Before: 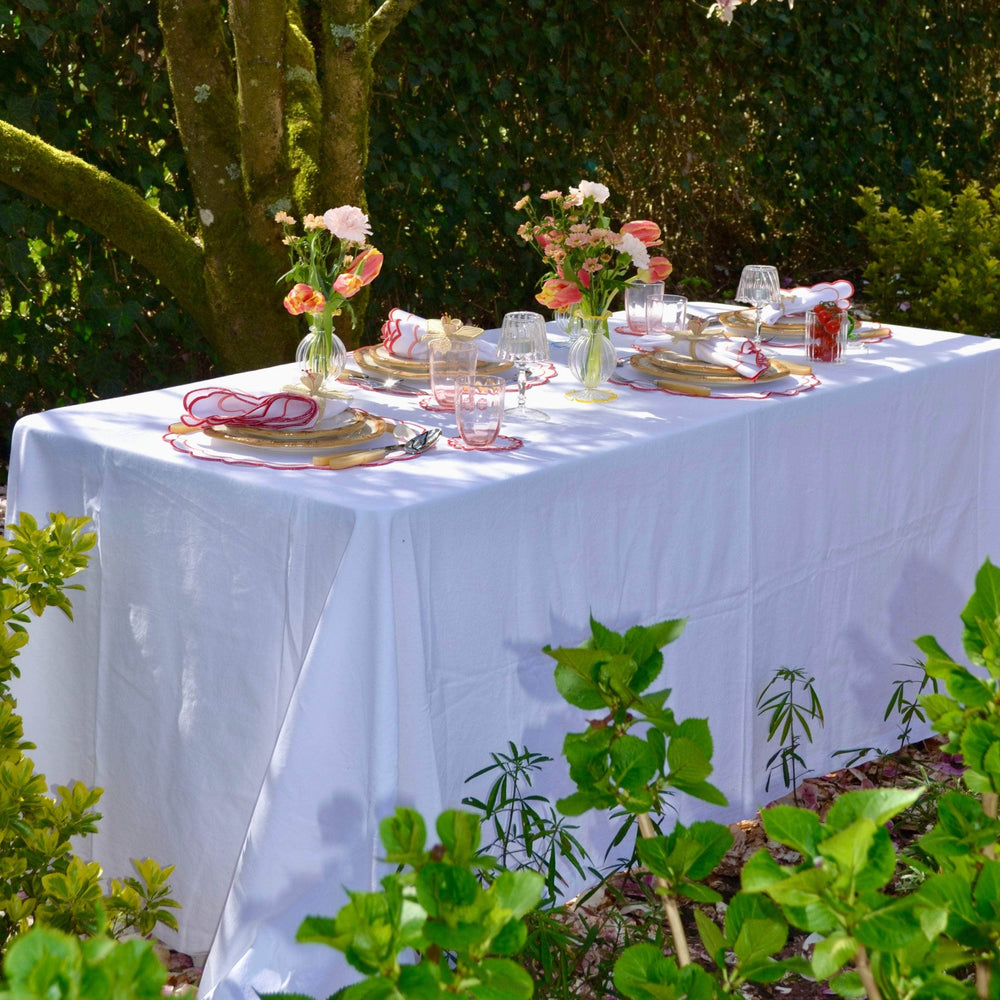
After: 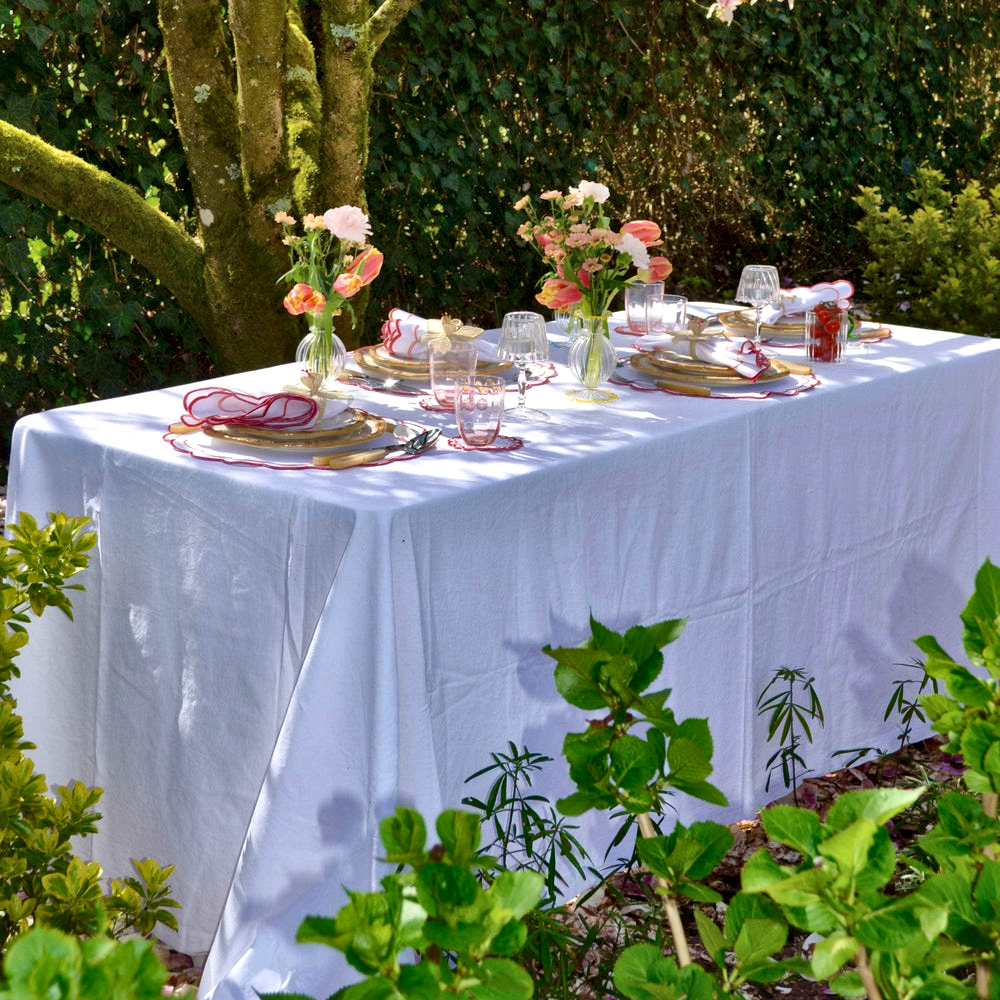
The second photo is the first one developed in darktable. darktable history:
local contrast: mode bilateral grid, contrast 21, coarseness 50, detail 161%, midtone range 0.2
shadows and highlights: low approximation 0.01, soften with gaussian
exposure: compensate highlight preservation false
